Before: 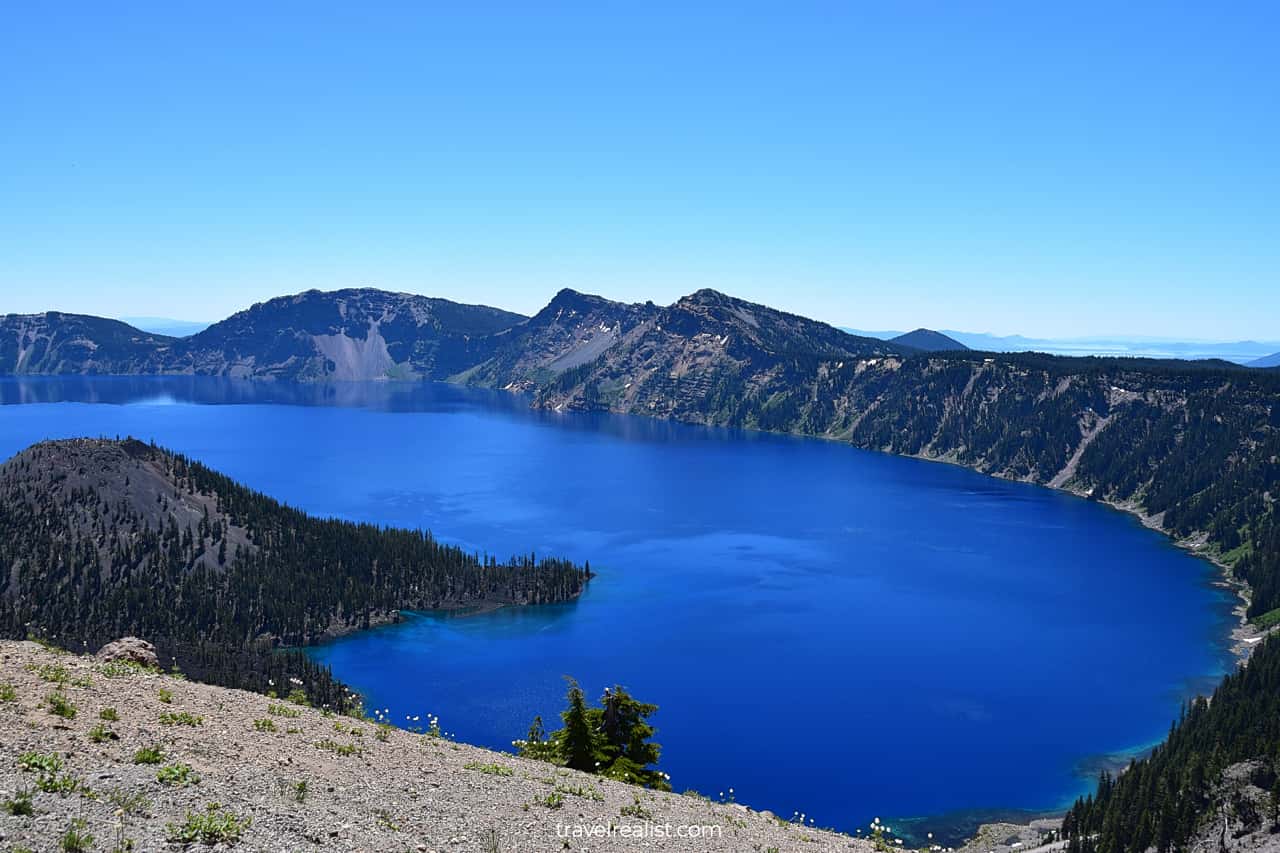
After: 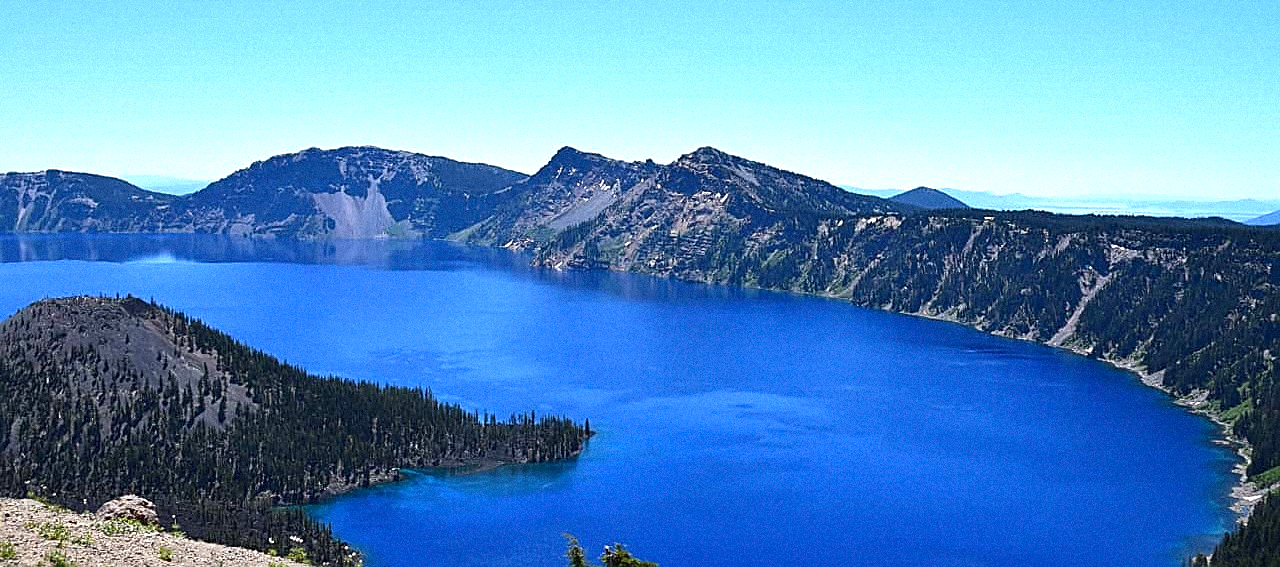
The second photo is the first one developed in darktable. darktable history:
grain: mid-tones bias 0%
contrast brightness saturation: contrast 0.08, saturation 0.02
exposure: black level correction 0, exposure 0.5 EV, compensate exposure bias true, compensate highlight preservation false
crop: top 16.727%, bottom 16.727%
sharpen: on, module defaults
